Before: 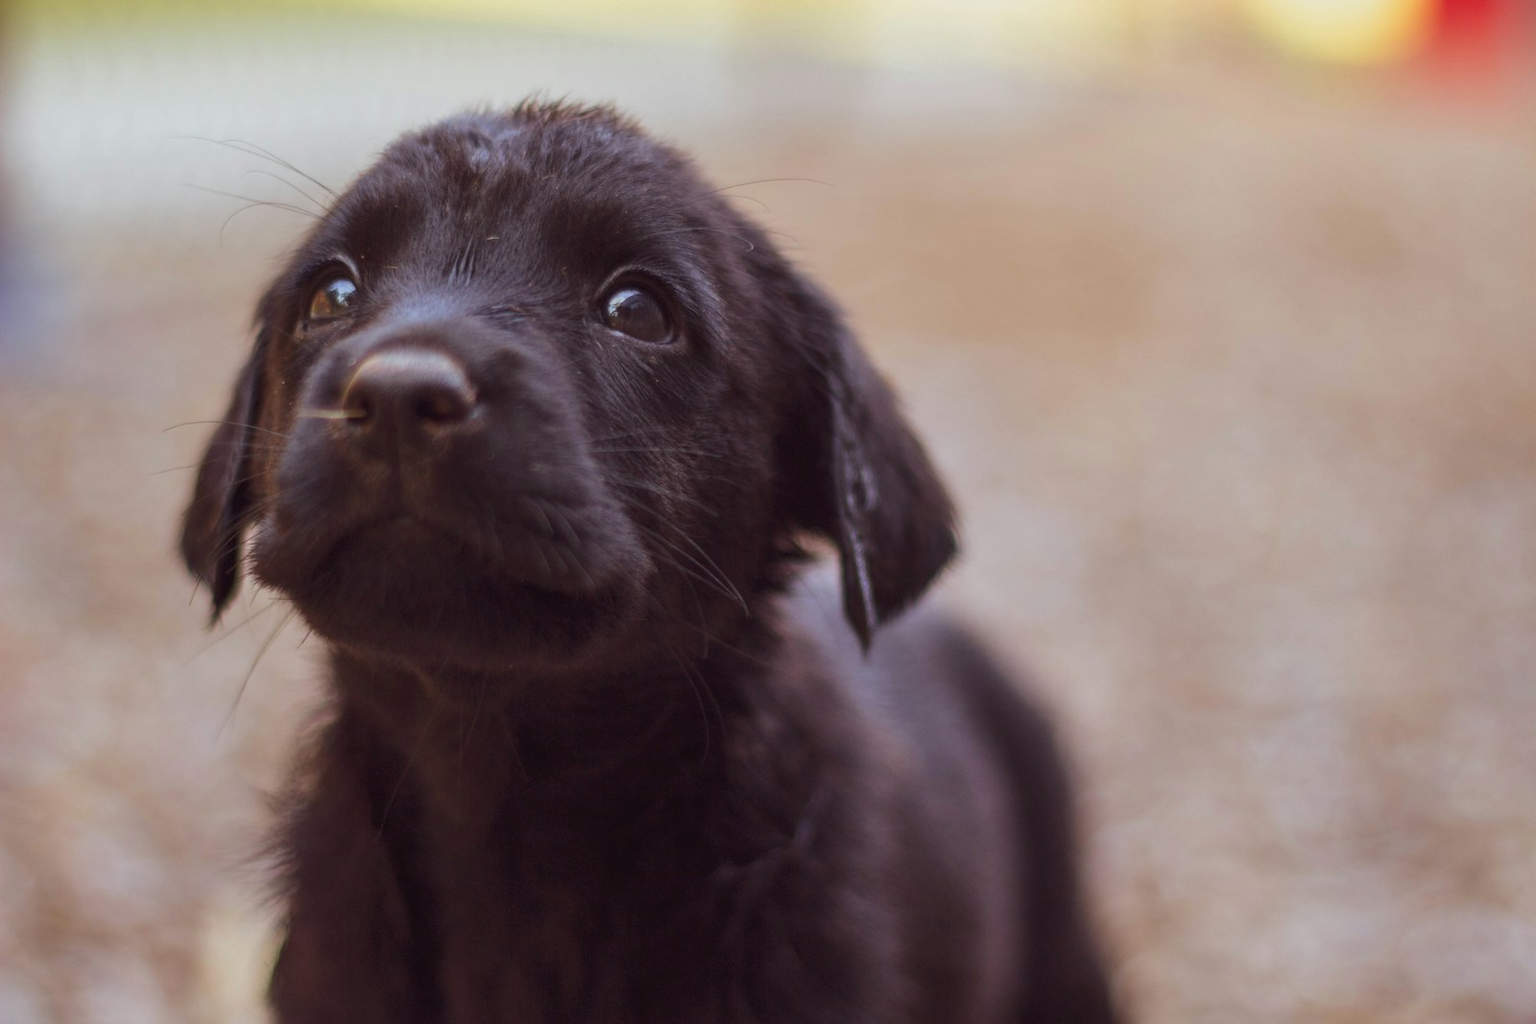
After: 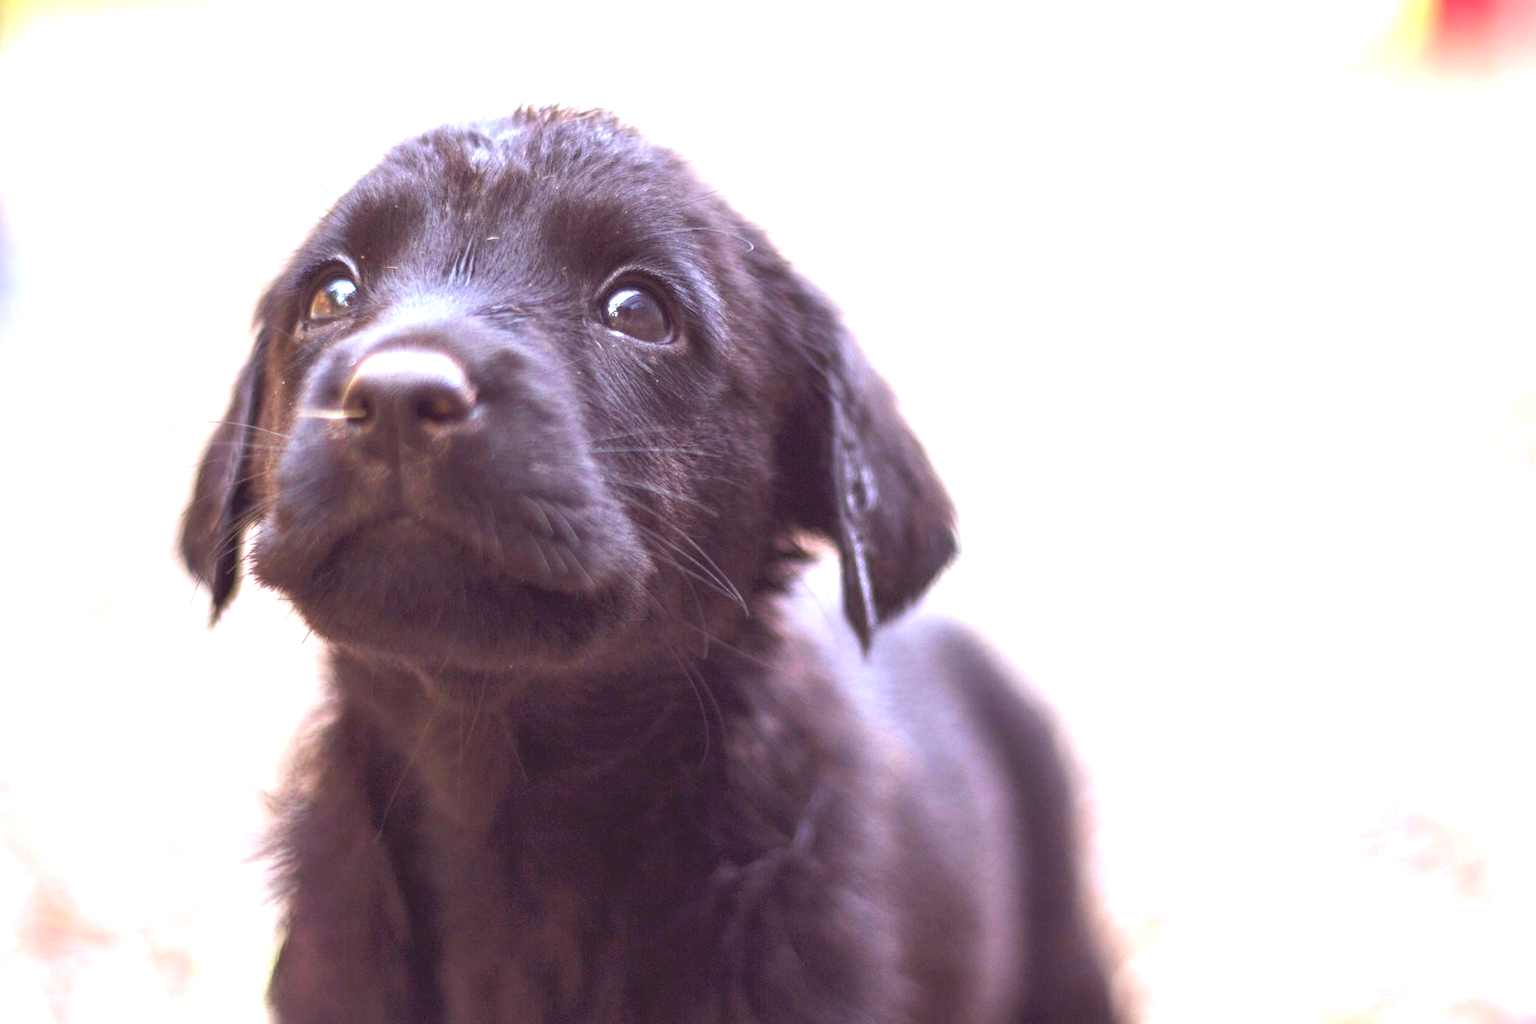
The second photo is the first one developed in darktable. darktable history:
white balance: red 0.954, blue 1.079
exposure: exposure 2.04 EV, compensate highlight preservation false
